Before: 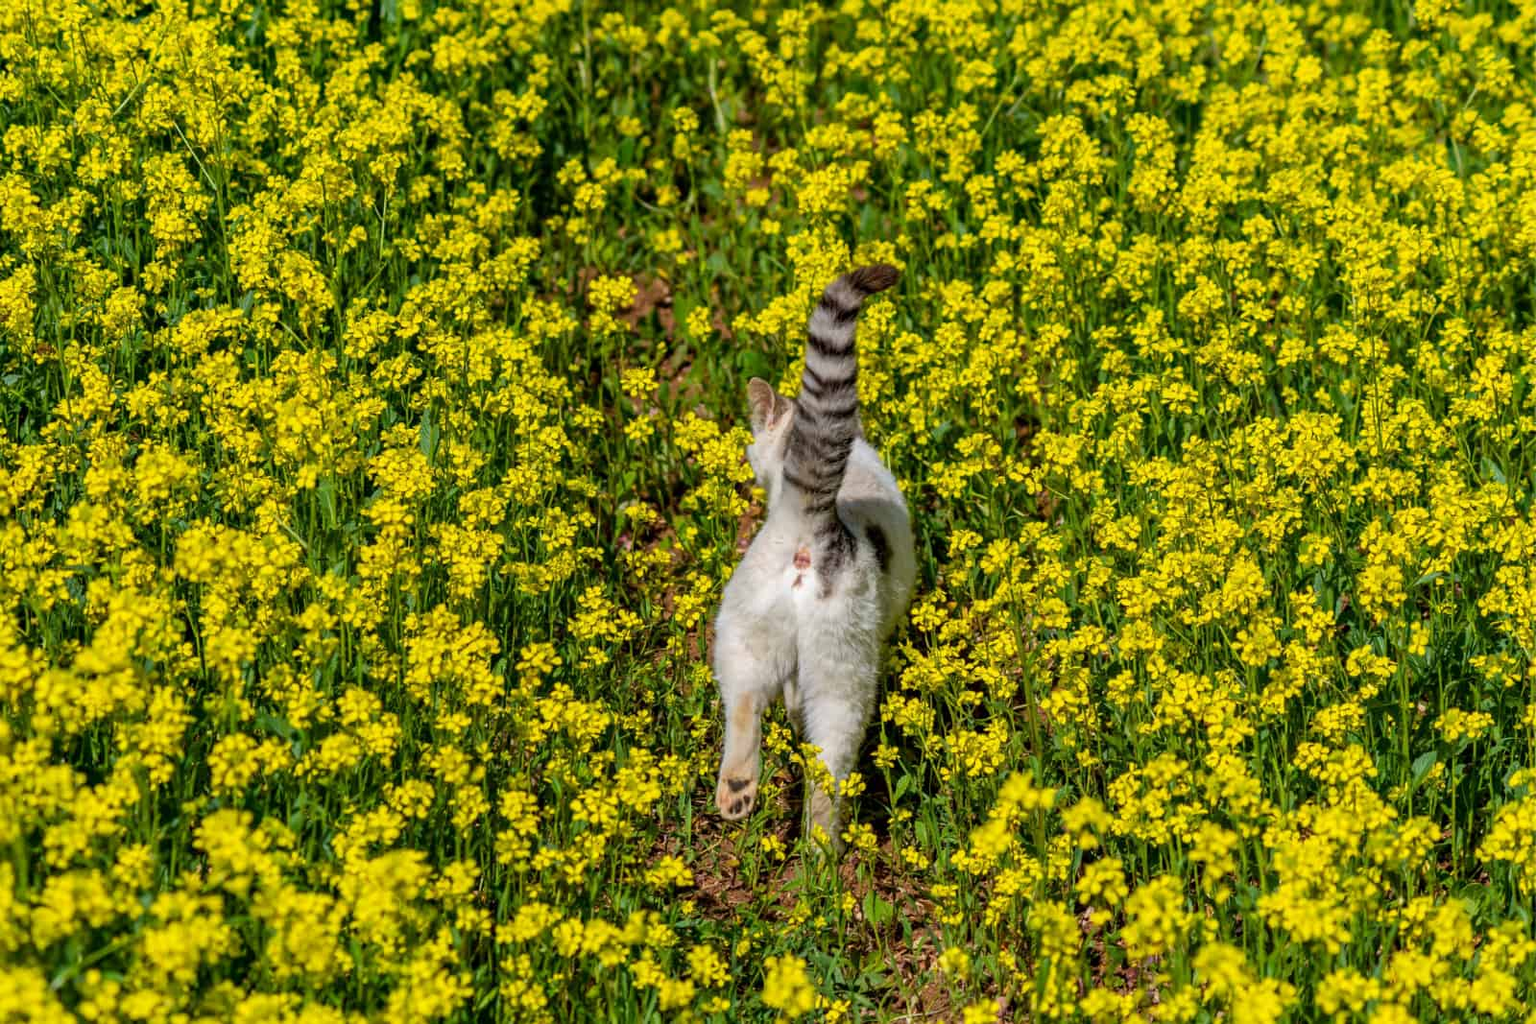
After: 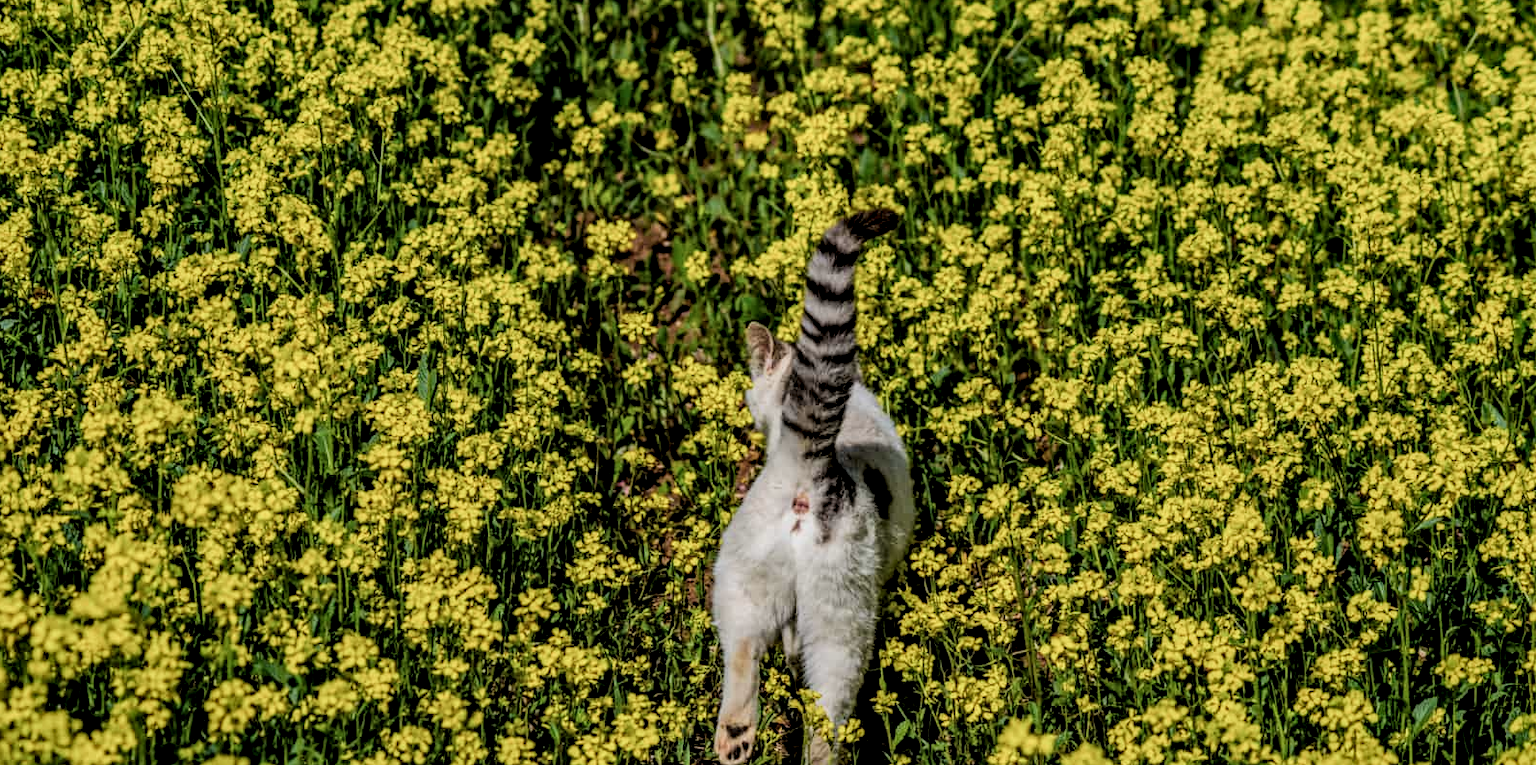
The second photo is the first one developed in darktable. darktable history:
crop: left 0.308%, top 5.539%, bottom 19.911%
filmic rgb: black relative exposure -6.93 EV, white relative exposure 5.58 EV, hardness 2.85, add noise in highlights 0.001, preserve chrominance luminance Y, color science v3 (2019), use custom middle-gray values true, contrast in highlights soft
exposure: exposure -0.445 EV, compensate highlight preservation false
local contrast: highlights 17%, detail 185%
